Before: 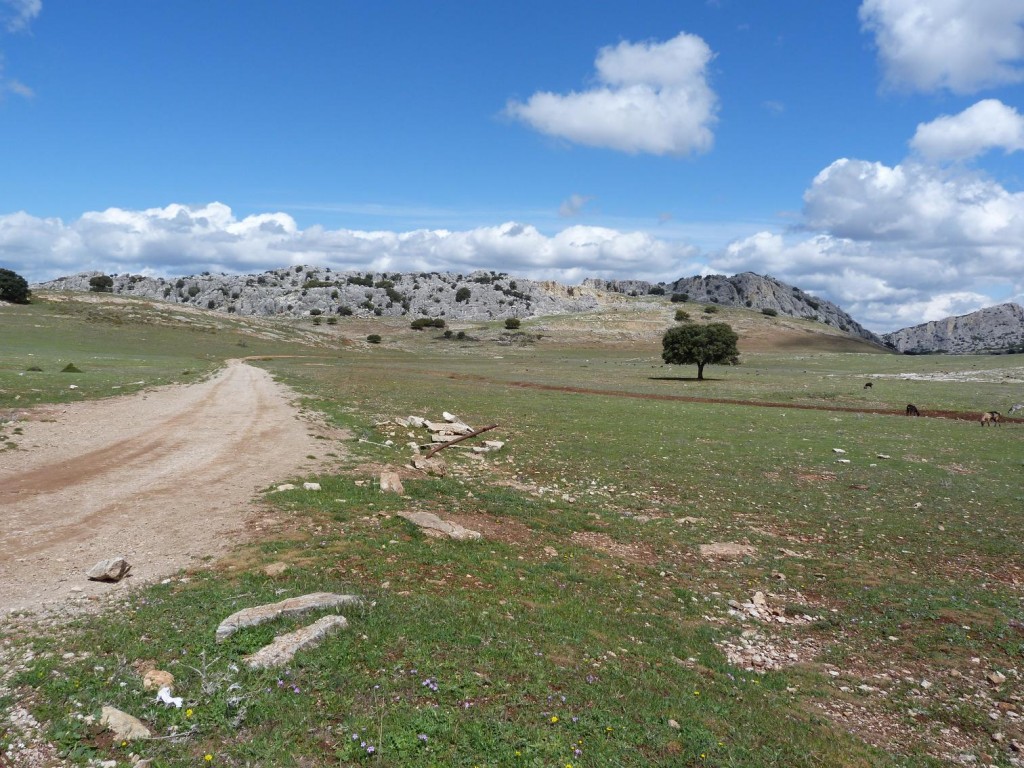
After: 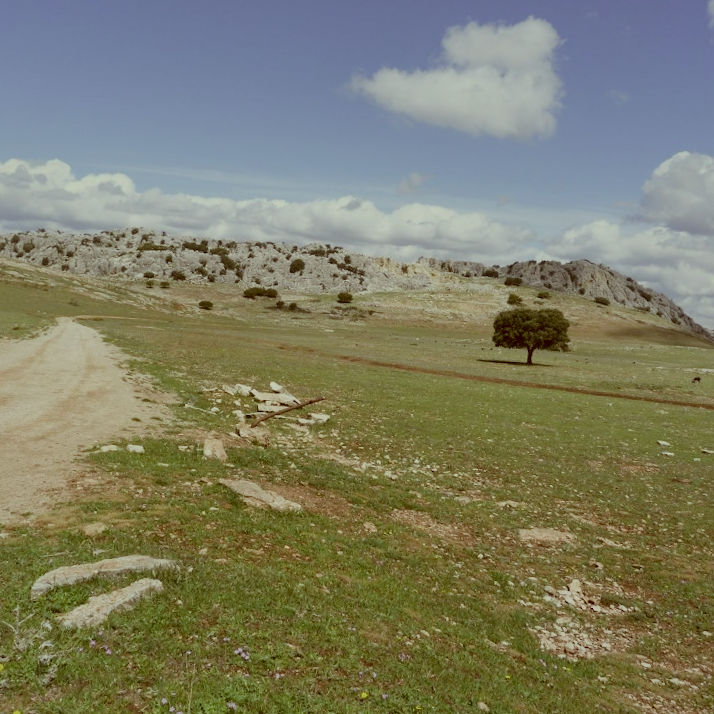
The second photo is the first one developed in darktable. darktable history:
filmic rgb: black relative exposure -16 EV, white relative exposure 4.97 EV, hardness 6.25
crop and rotate: angle -3.27°, left 14.277%, top 0.028%, right 10.766%, bottom 0.028%
shadows and highlights: on, module defaults
color correction: highlights a* -5.3, highlights b* 9.8, shadows a* 9.8, shadows b* 24.26
white balance: red 0.925, blue 1.046
color balance: input saturation 80.07%
